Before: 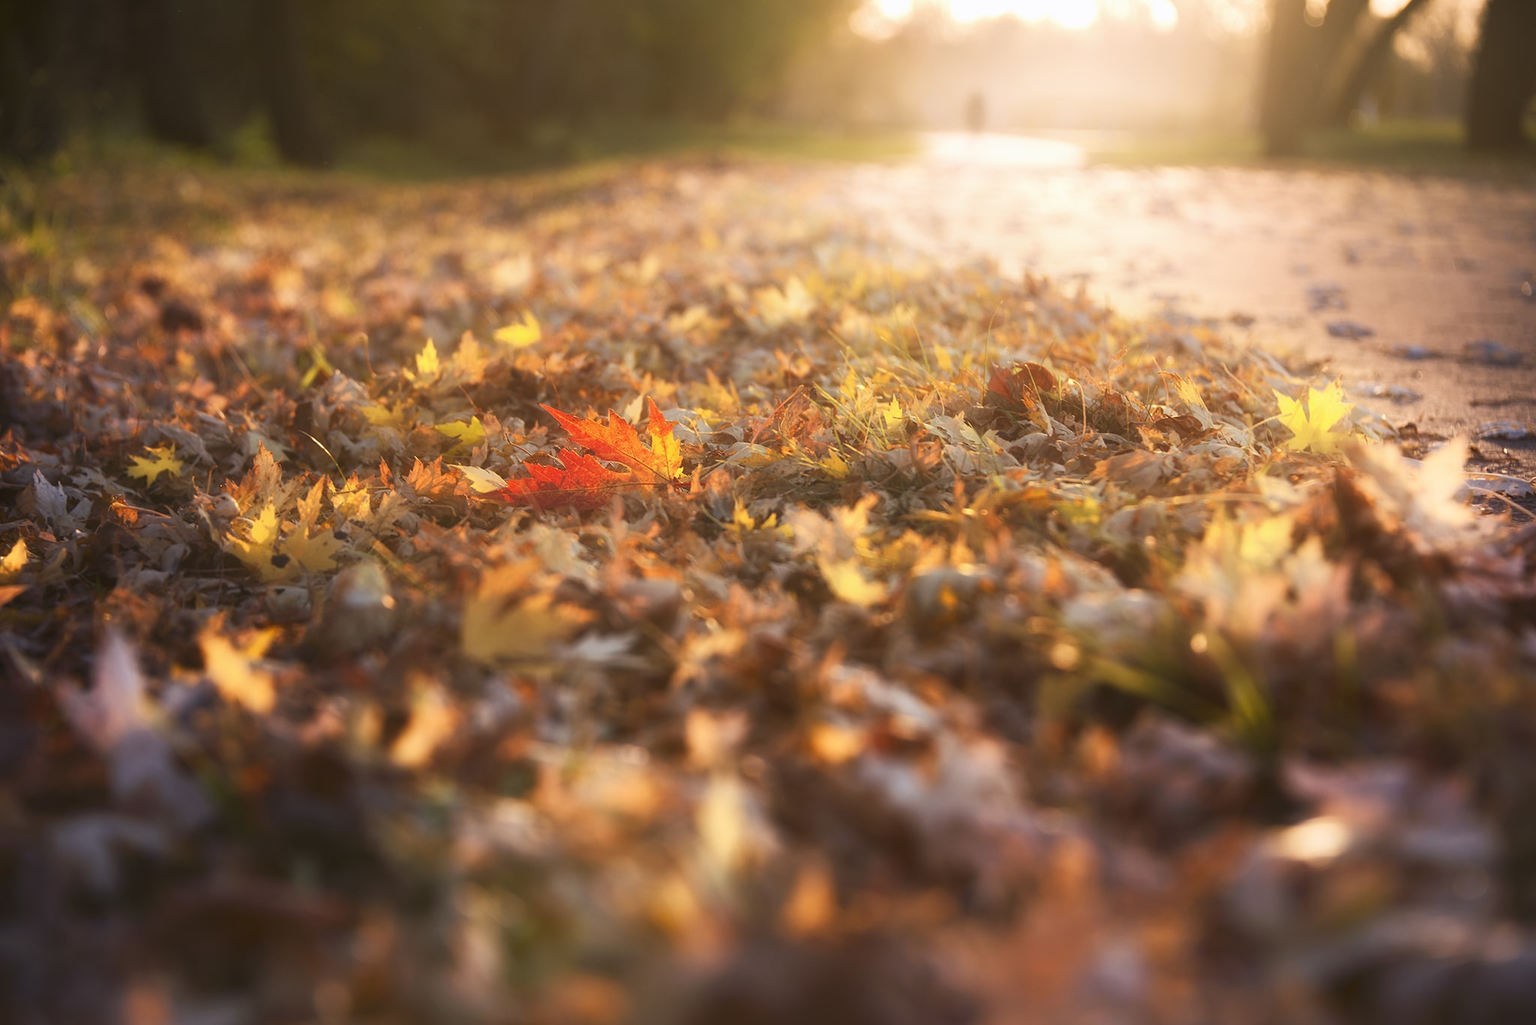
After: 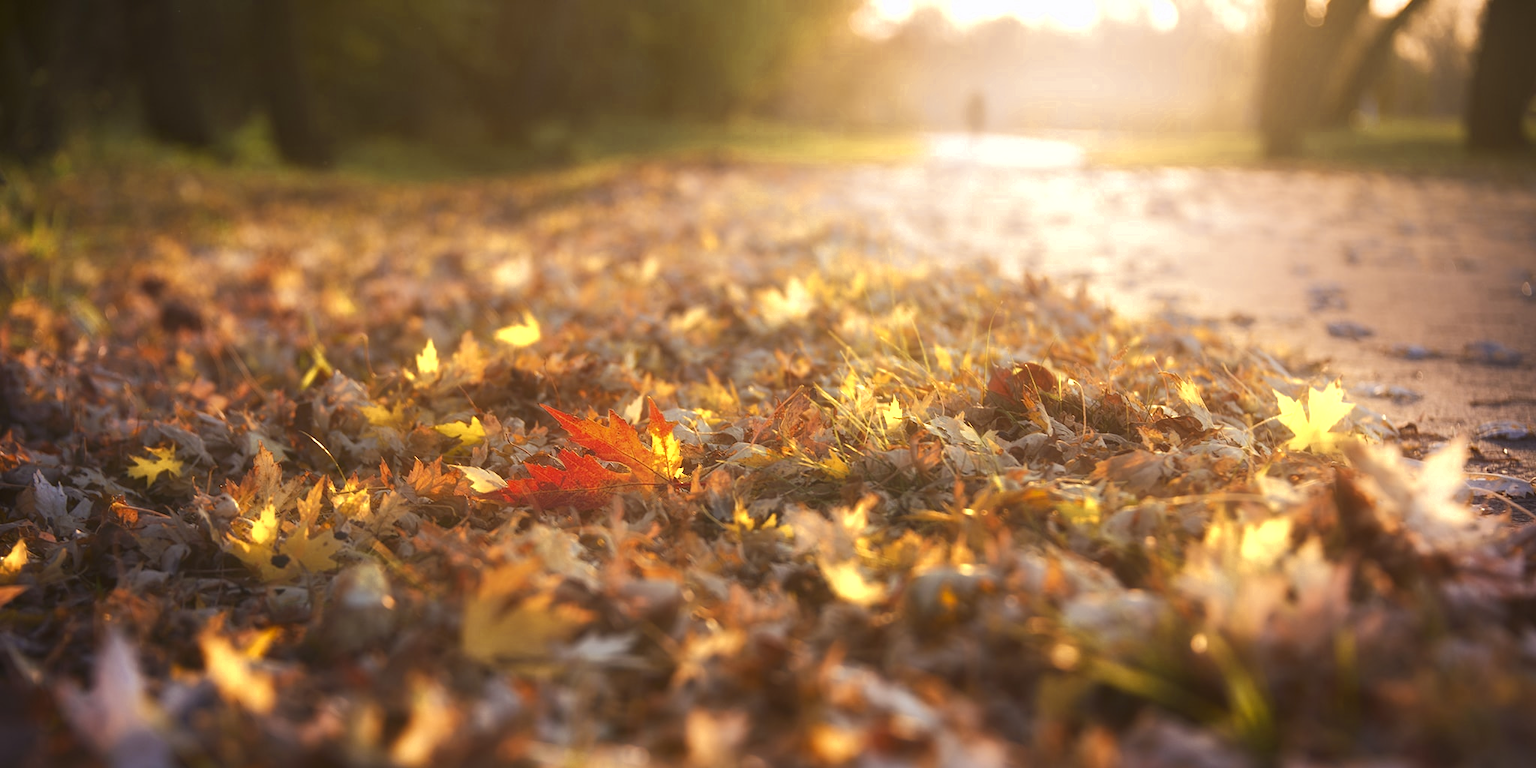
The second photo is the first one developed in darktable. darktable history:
crop: bottom 24.984%
color zones: curves: ch0 [(0, 0.485) (0.178, 0.476) (0.261, 0.623) (0.411, 0.403) (0.708, 0.603) (0.934, 0.412)]; ch1 [(0.003, 0.485) (0.149, 0.496) (0.229, 0.584) (0.326, 0.551) (0.484, 0.262) (0.757, 0.643)]
